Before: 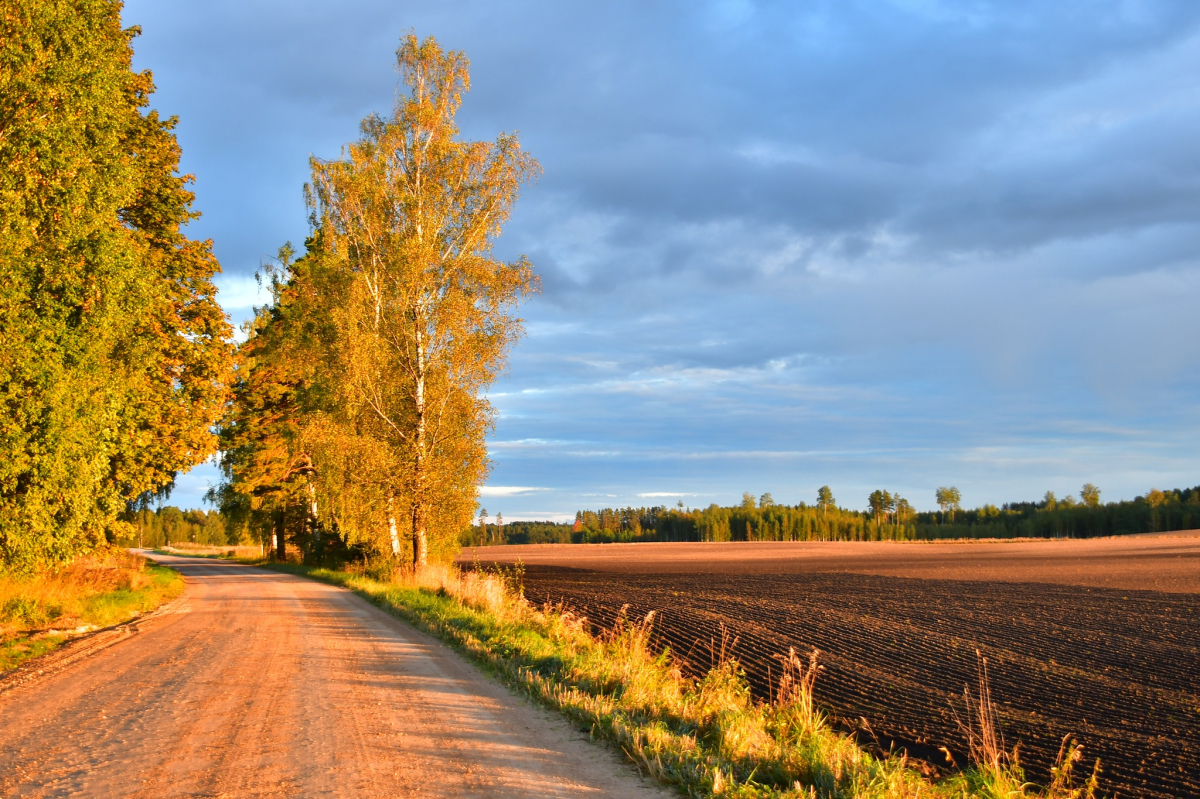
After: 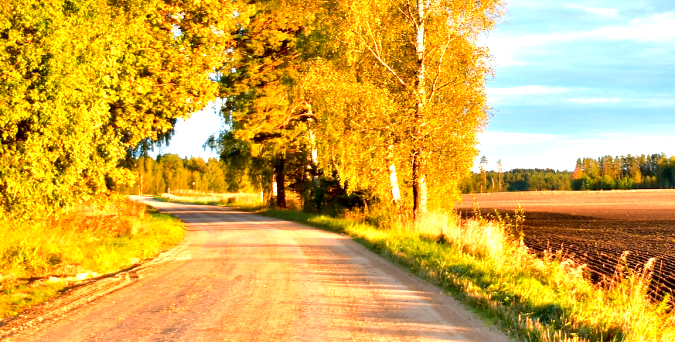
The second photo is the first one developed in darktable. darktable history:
velvia: on, module defaults
exposure: black level correction 0.008, exposure 0.985 EV, compensate exposure bias true, compensate highlight preservation false
crop: top 44.217%, right 43.724%, bottom 12.883%
